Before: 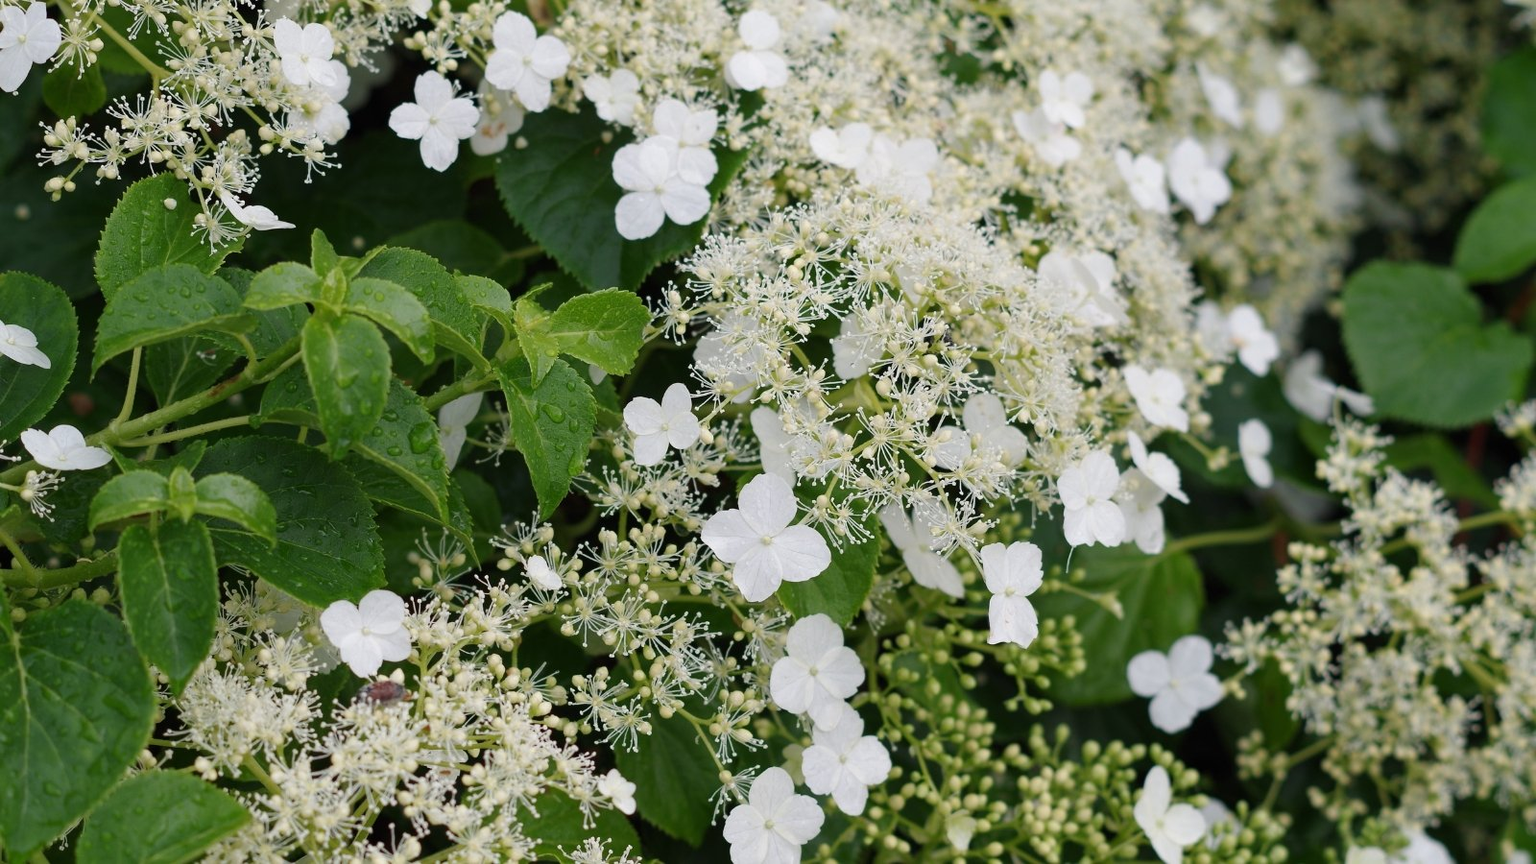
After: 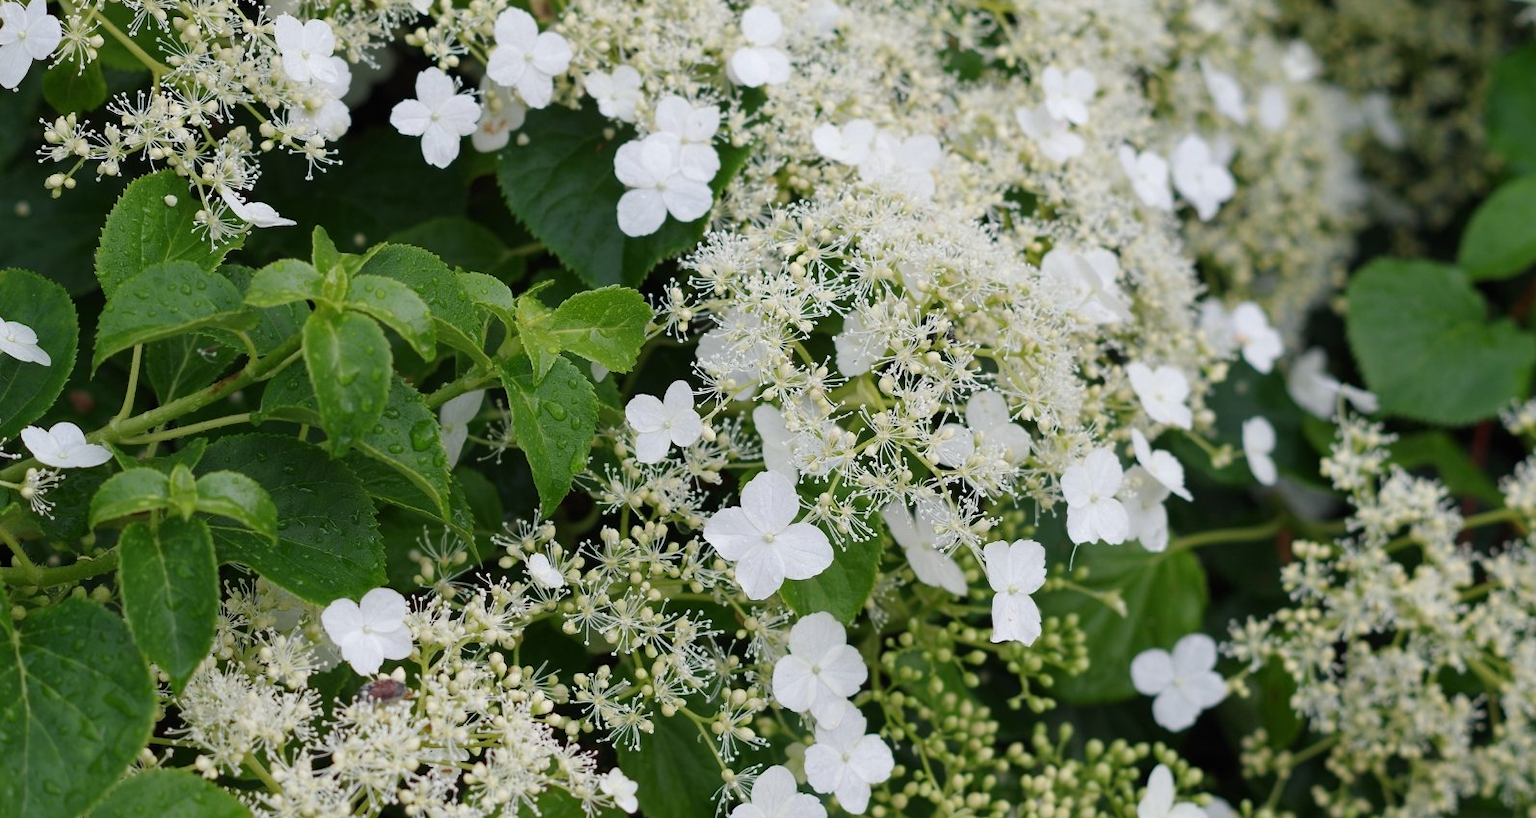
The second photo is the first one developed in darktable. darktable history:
white balance: red 0.988, blue 1.017
rgb levels: preserve colors max RGB
crop: top 0.448%, right 0.264%, bottom 5.045%
